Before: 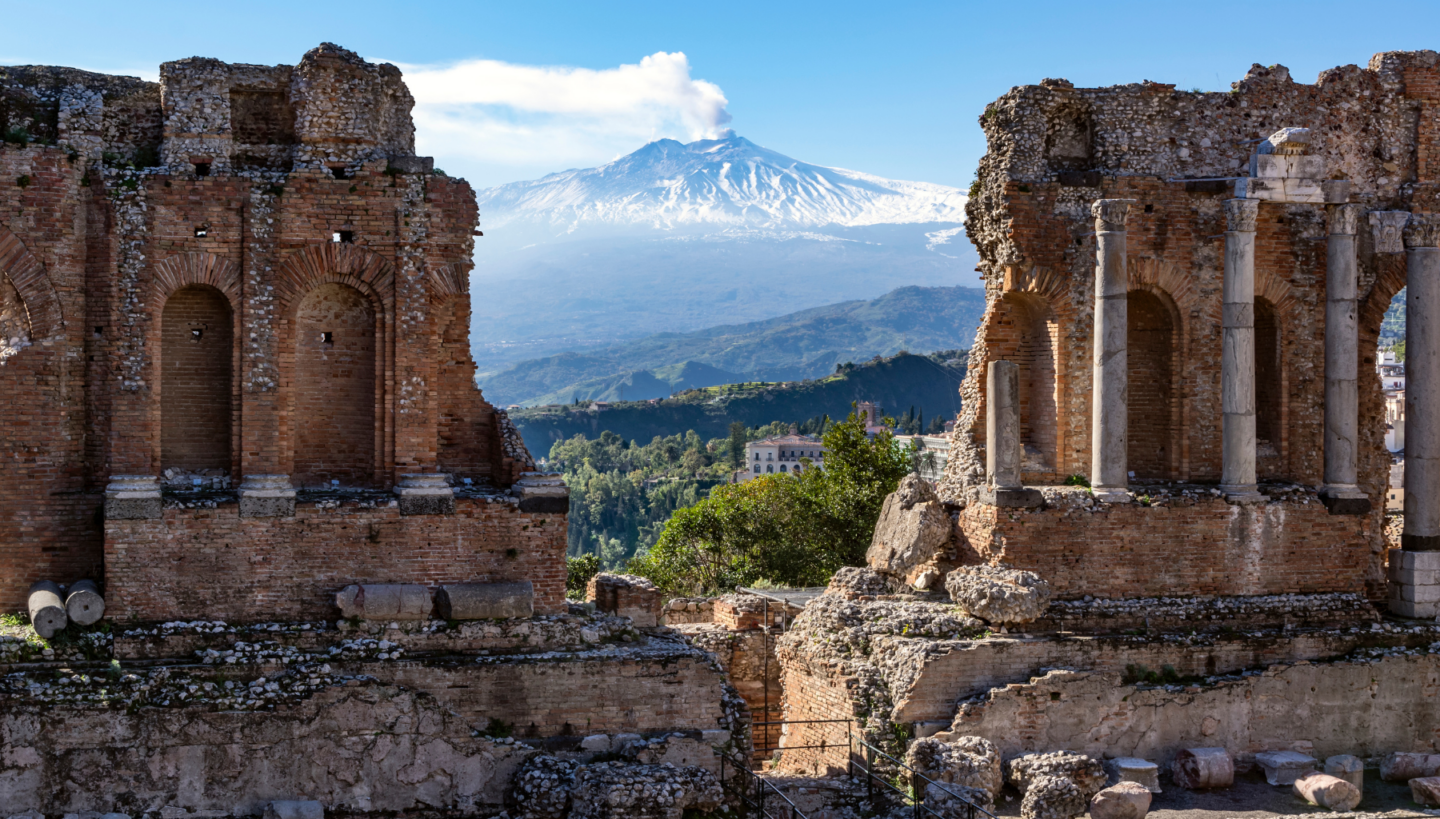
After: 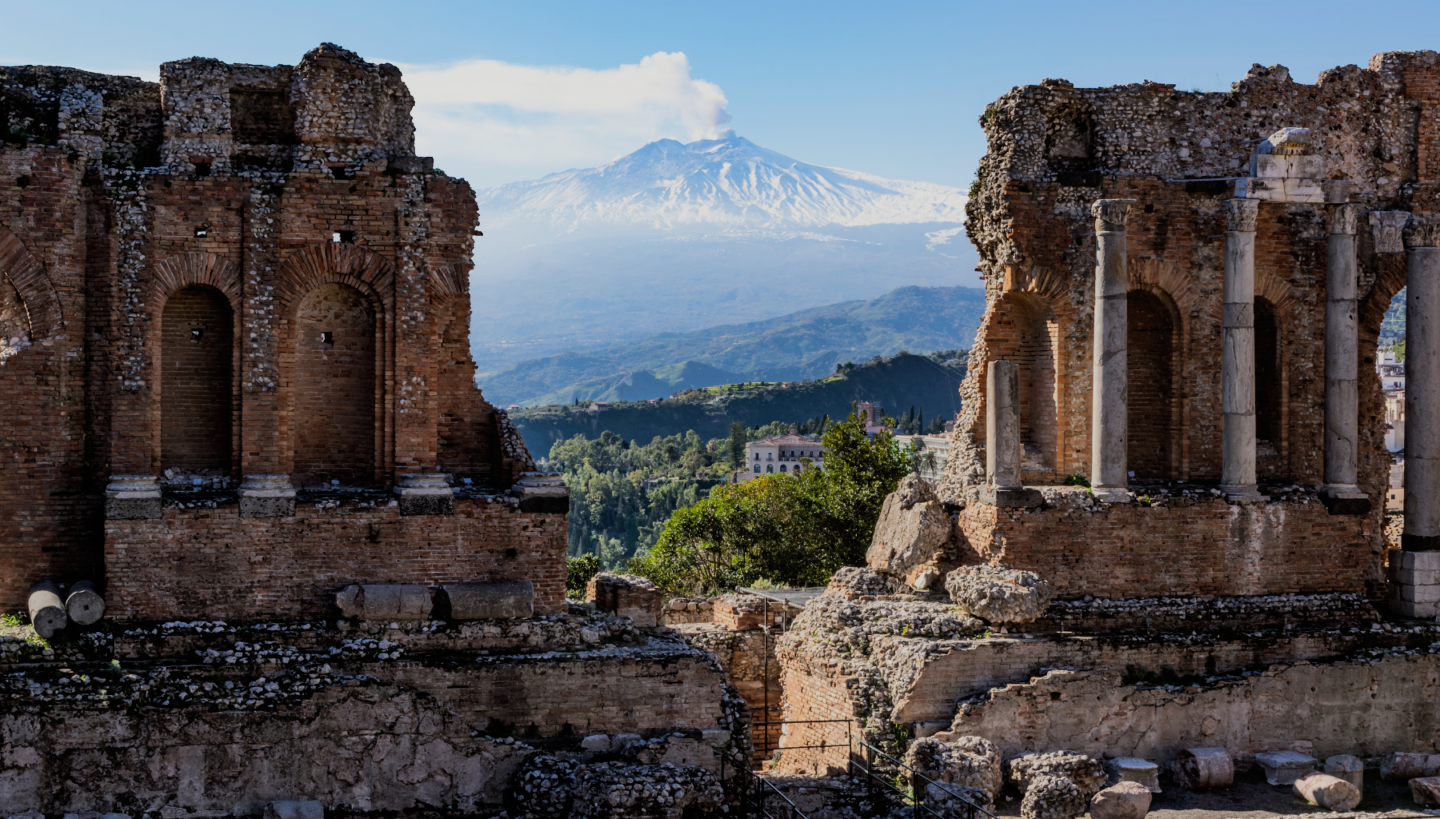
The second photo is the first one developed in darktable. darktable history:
filmic rgb: black relative exposure -5.13 EV, white relative exposure 3.96 EV, hardness 2.89, contrast 1.196, highlights saturation mix -28.71%, contrast in shadows safe
contrast equalizer: y [[0.46, 0.454, 0.451, 0.451, 0.455, 0.46], [0.5 ×6], [0.5 ×6], [0 ×6], [0 ×6]]
